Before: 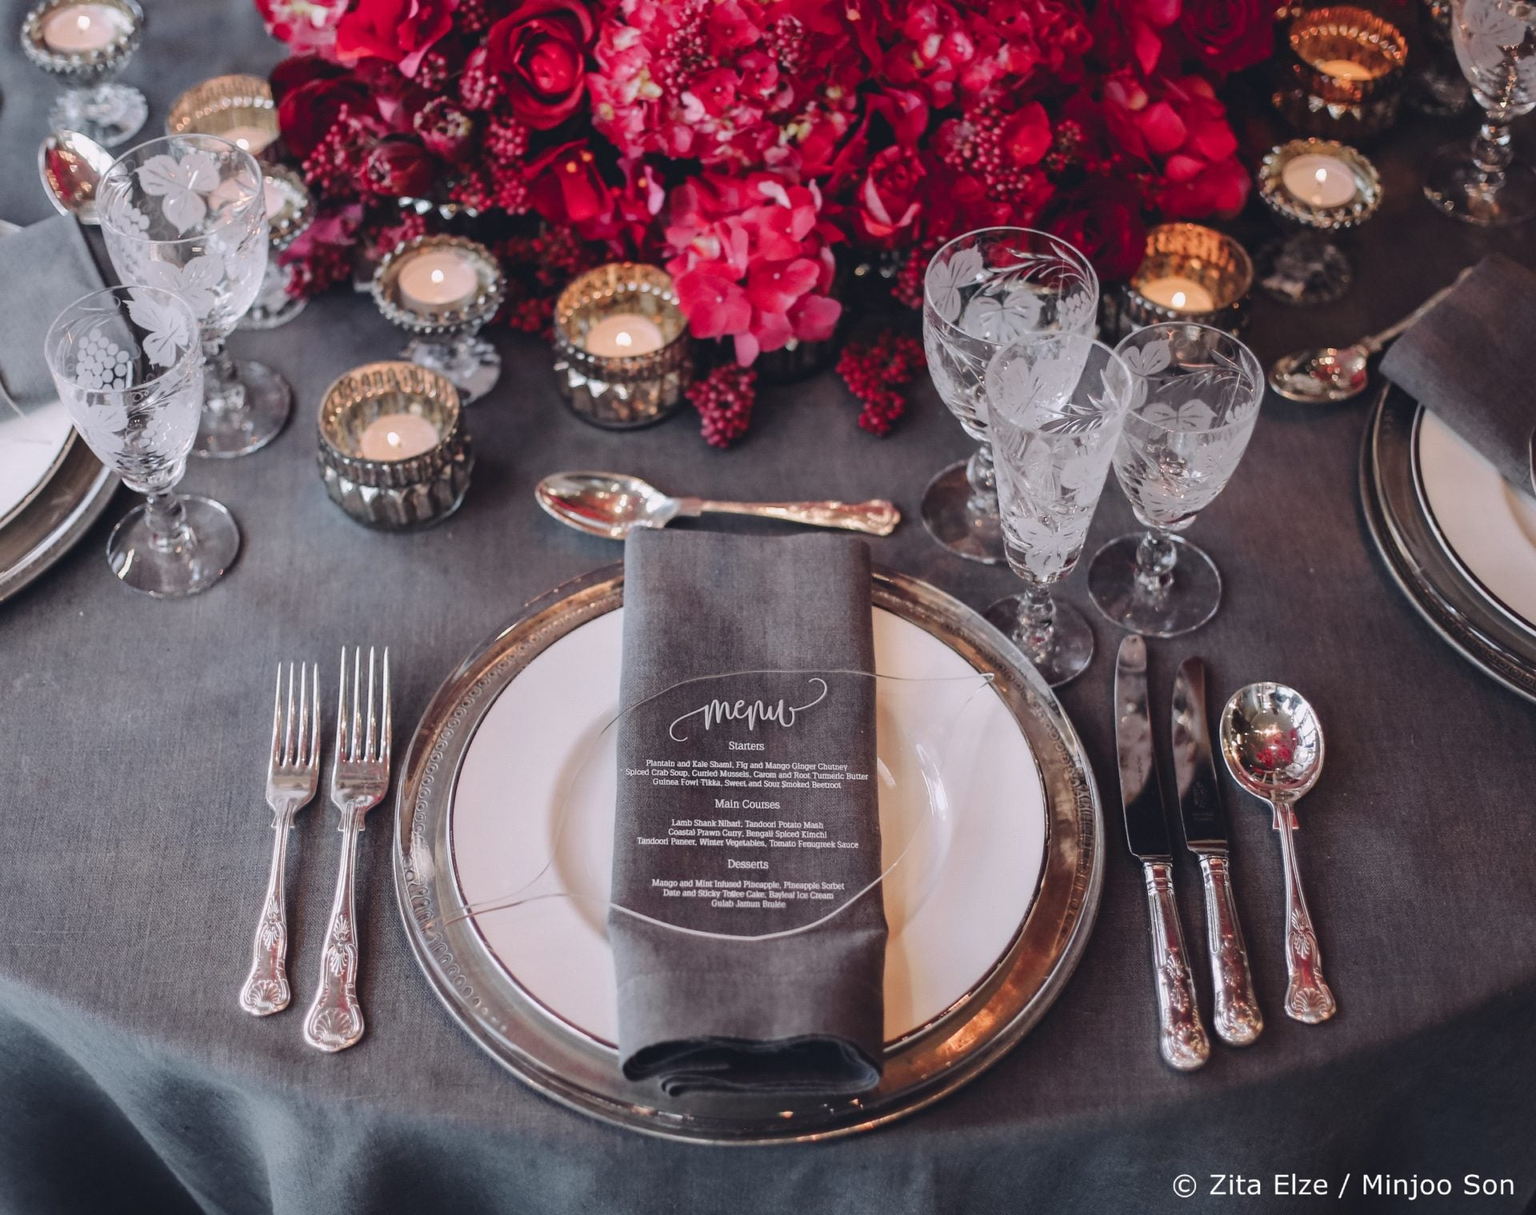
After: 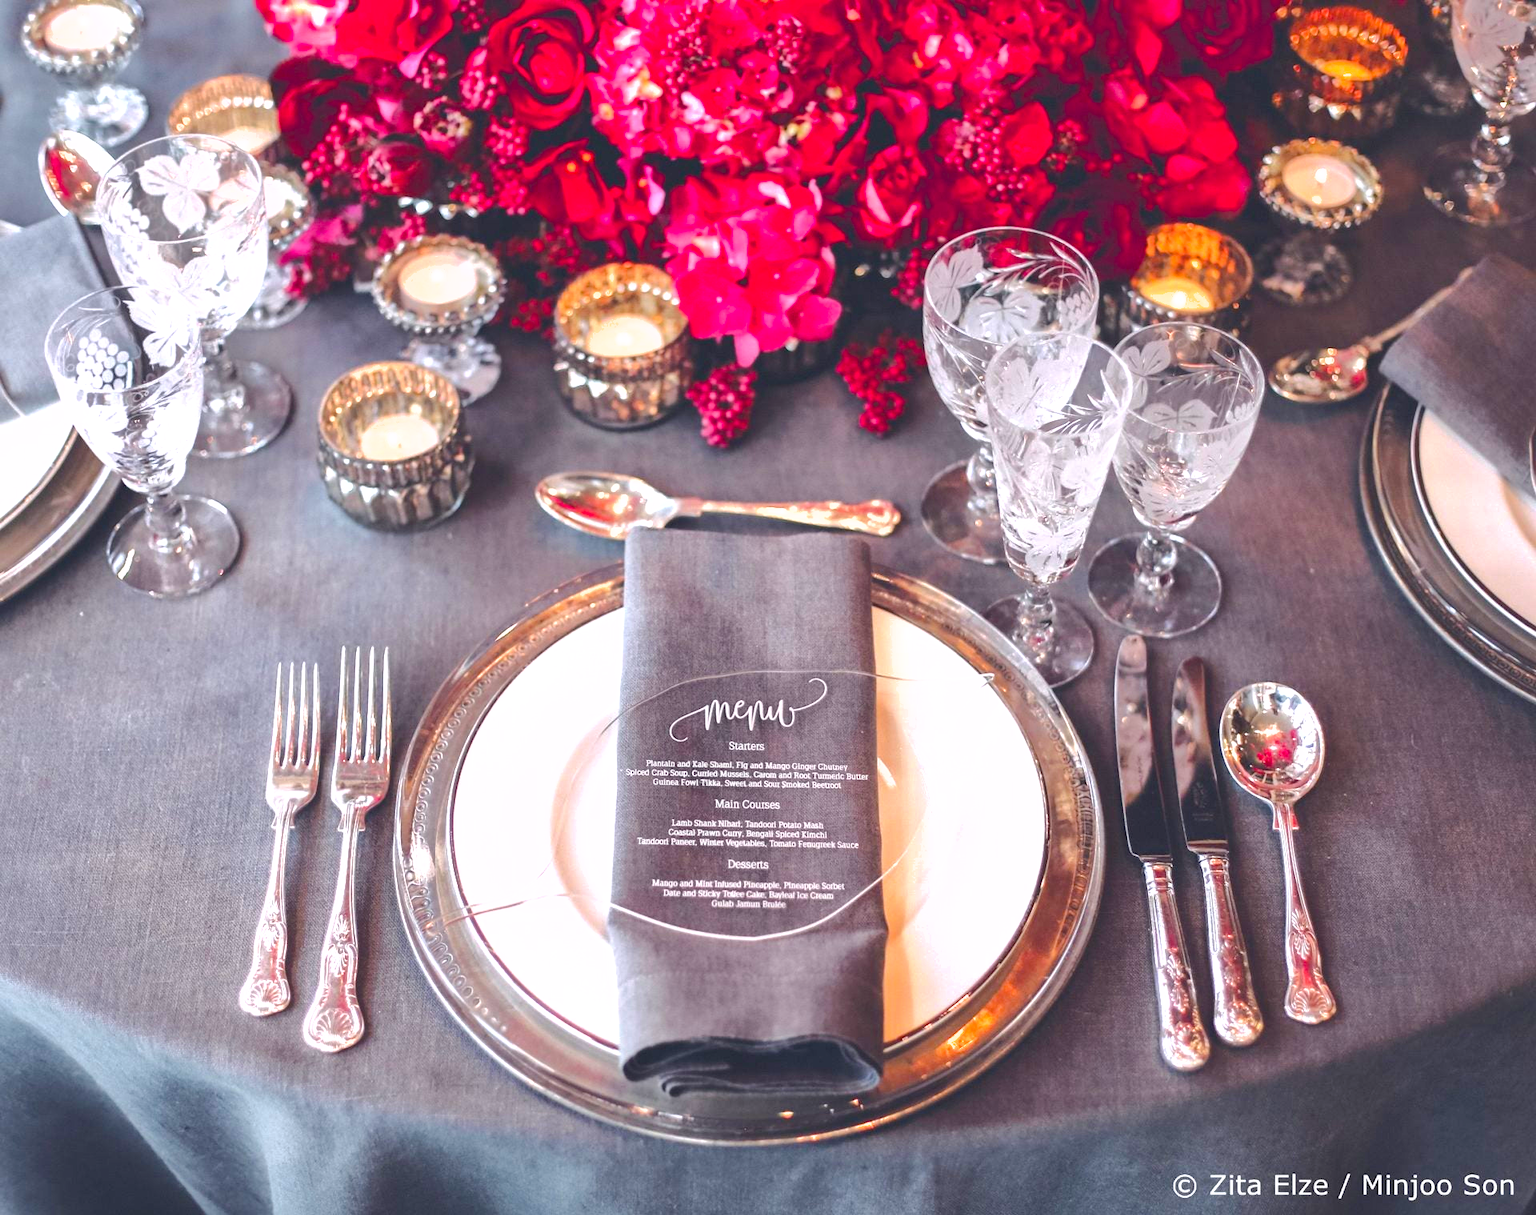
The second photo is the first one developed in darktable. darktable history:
shadows and highlights: shadows 30.08
exposure: black level correction 0, exposure 1.102 EV, compensate highlight preservation false
color balance rgb: perceptual saturation grading › global saturation 29.957%, perceptual brilliance grading › mid-tones 10.877%, perceptual brilliance grading › shadows 14.775%
